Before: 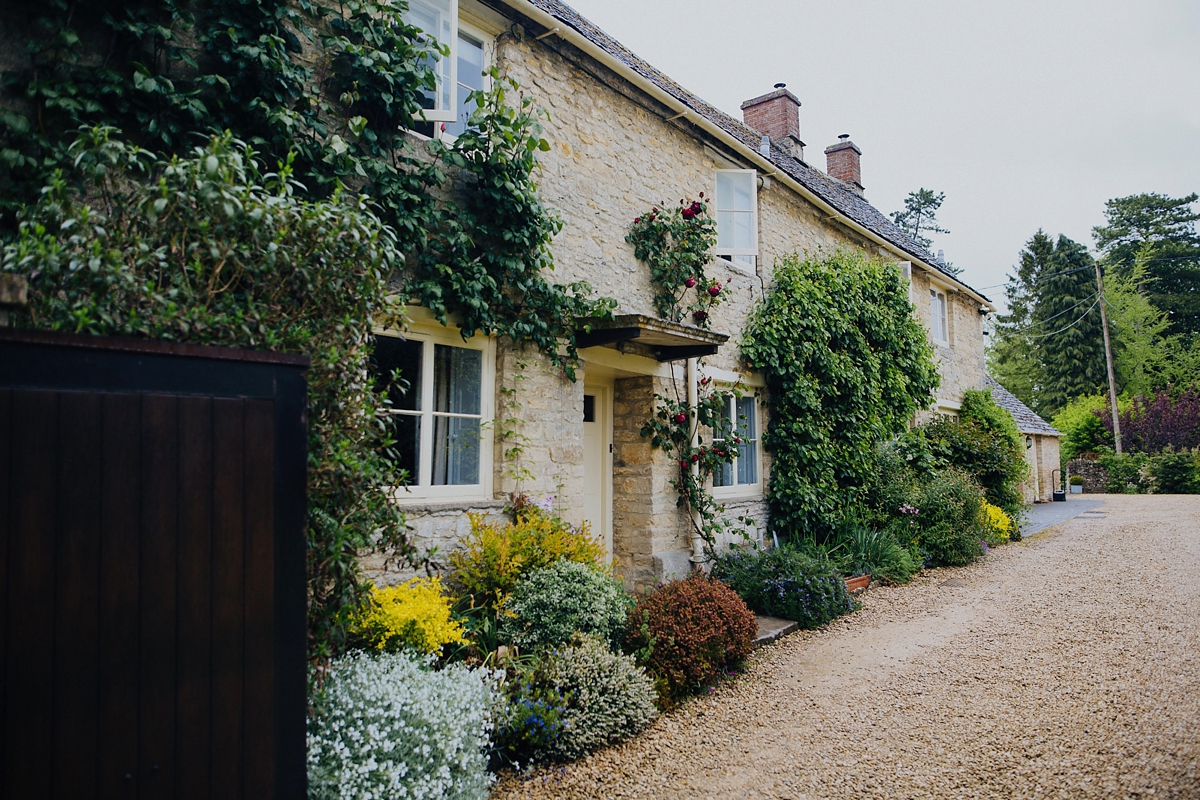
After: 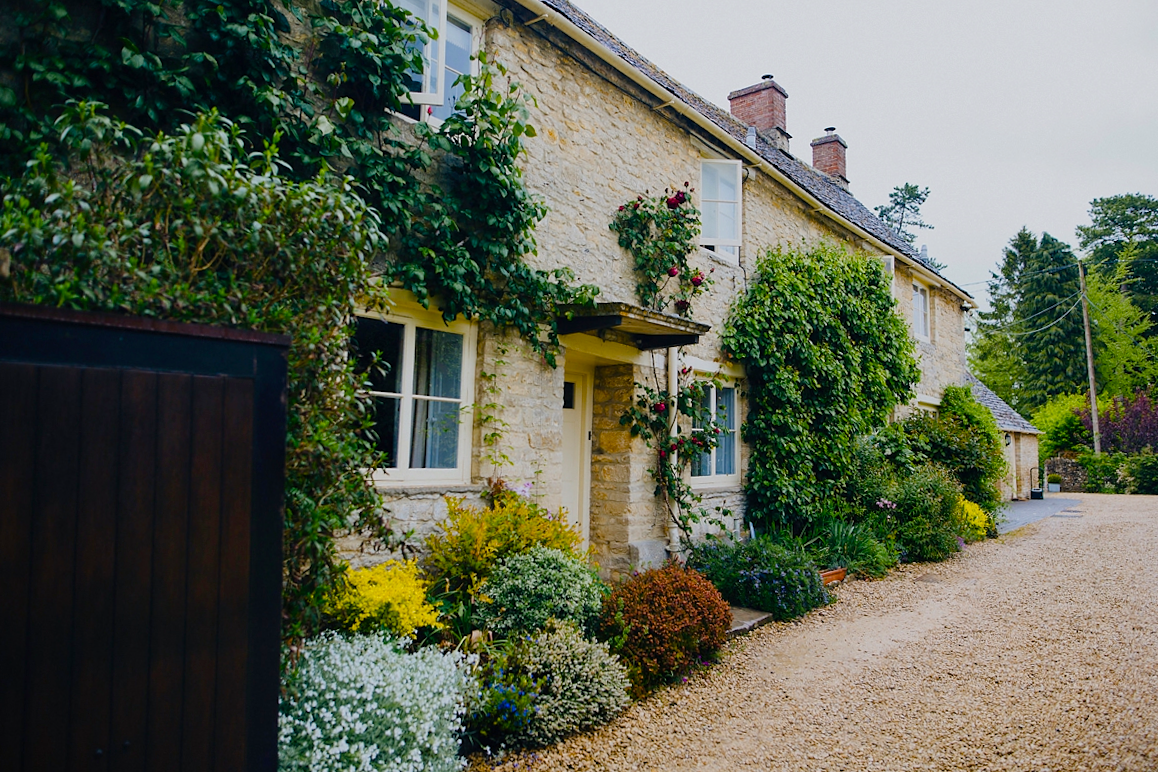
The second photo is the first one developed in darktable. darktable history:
crop and rotate: angle -1.39°
color balance rgb: shadows lift › chroma 0.974%, shadows lift › hue 112.01°, highlights gain › chroma 0.169%, highlights gain › hue 330.6°, perceptual saturation grading › global saturation 27.096%, perceptual saturation grading › highlights -28.399%, perceptual saturation grading › mid-tones 15.859%, perceptual saturation grading › shadows 33.868%, global vibrance 20%
